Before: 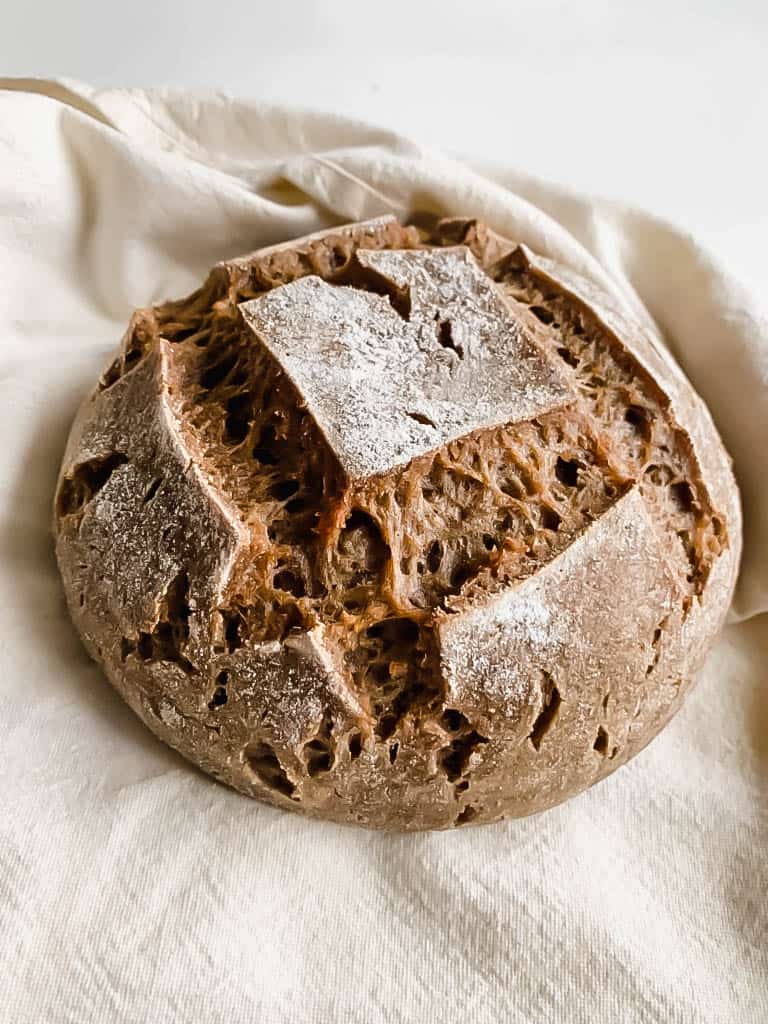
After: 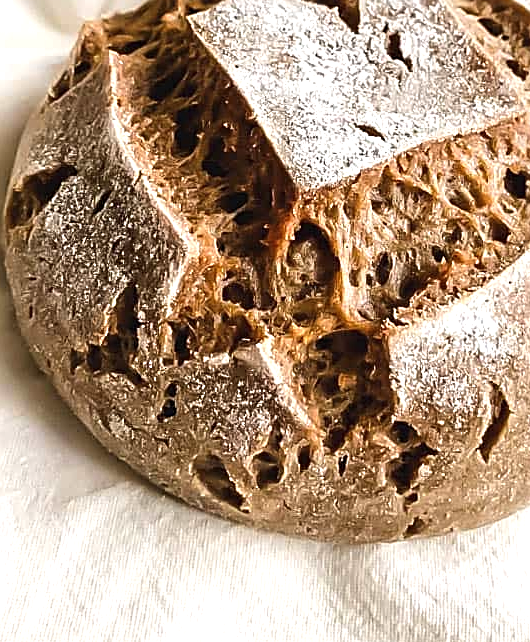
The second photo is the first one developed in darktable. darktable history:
sharpen: on, module defaults
crop: left 6.678%, top 28.139%, right 24.224%, bottom 9.092%
exposure: black level correction -0.002, exposure 0.537 EV, compensate highlight preservation false
